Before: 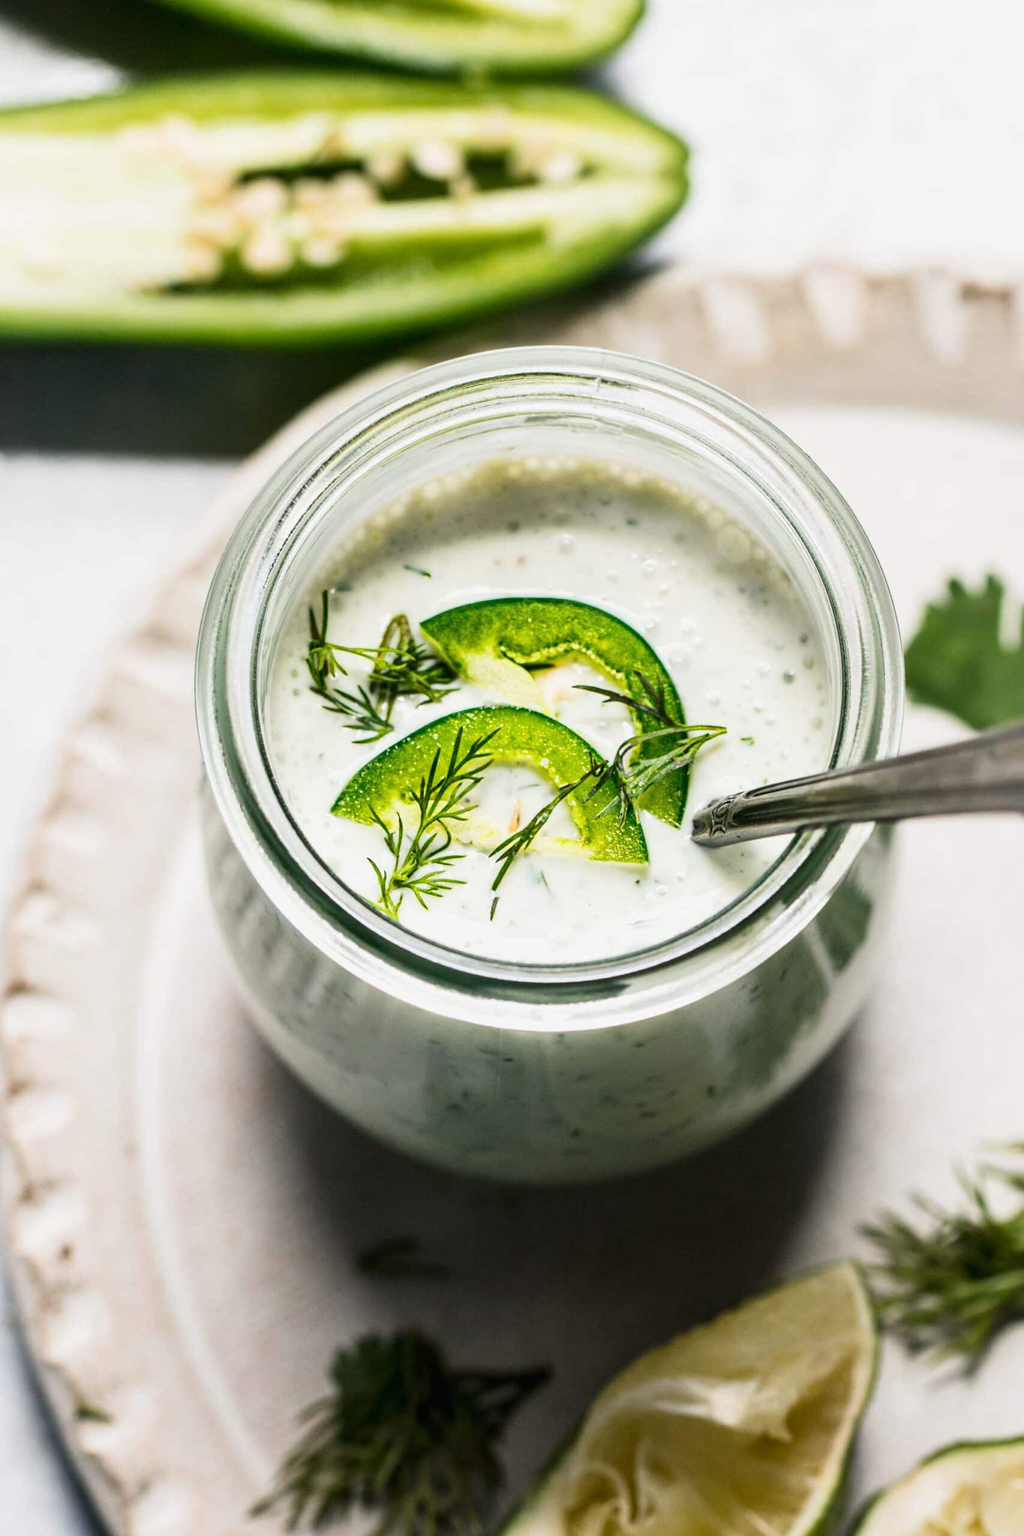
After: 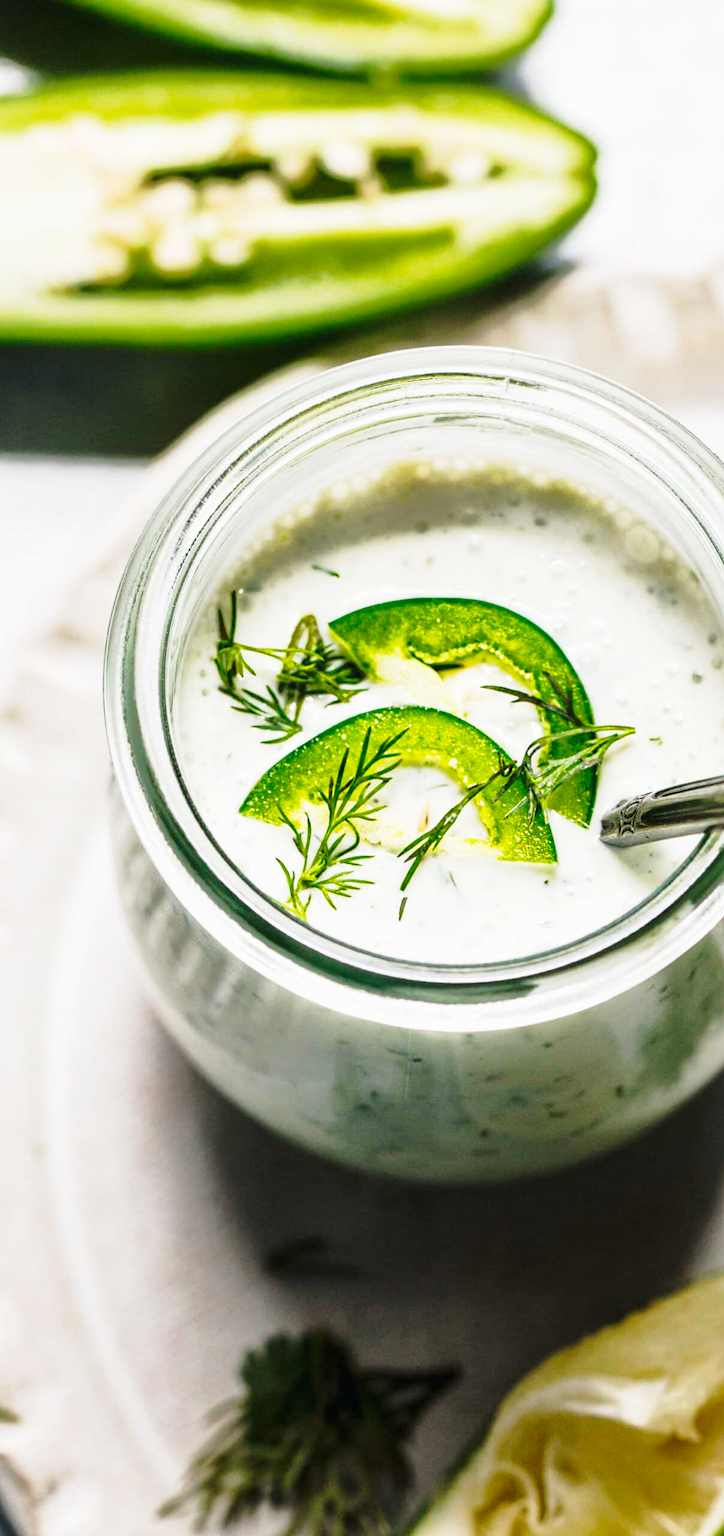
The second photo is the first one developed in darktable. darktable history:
shadows and highlights: shadows 30.05
crop and rotate: left 9.013%, right 20.232%
color zones: curves: ch1 [(0.077, 0.436) (0.25, 0.5) (0.75, 0.5)]
base curve: curves: ch0 [(0, 0) (0.028, 0.03) (0.121, 0.232) (0.46, 0.748) (0.859, 0.968) (1, 1)], preserve colors none
